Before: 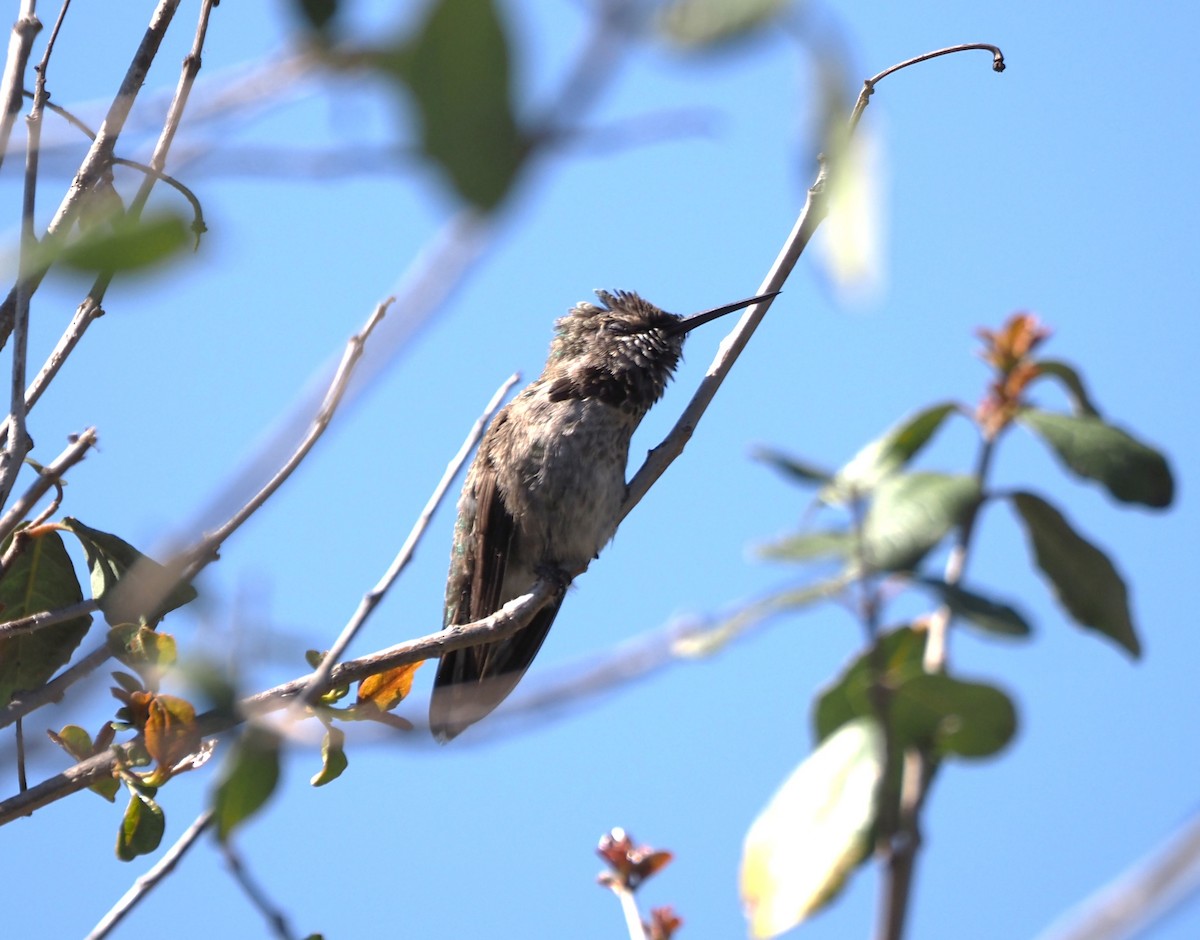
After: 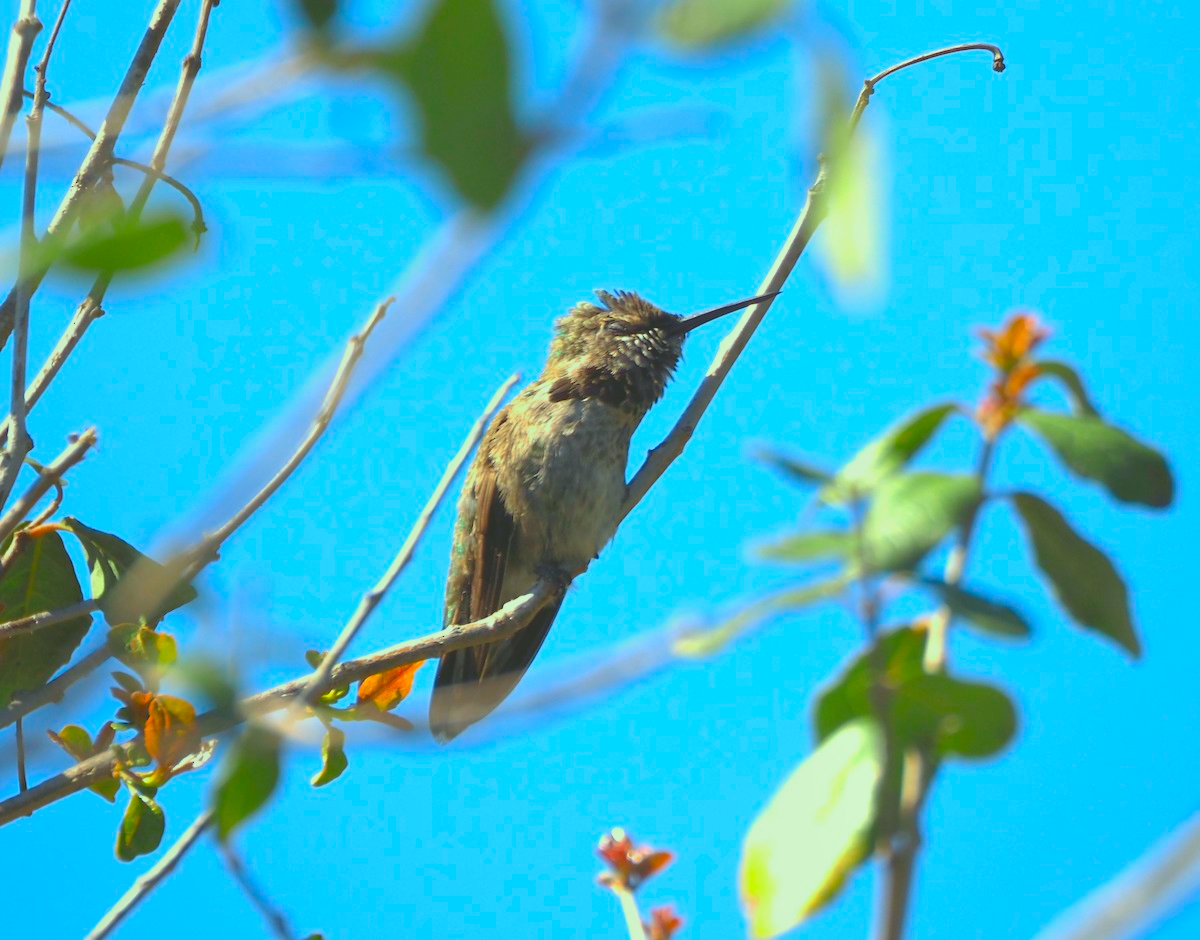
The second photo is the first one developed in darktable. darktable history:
color correction: highlights a* -10.85, highlights b* 9.95, saturation 1.72
local contrast: detail 71%
